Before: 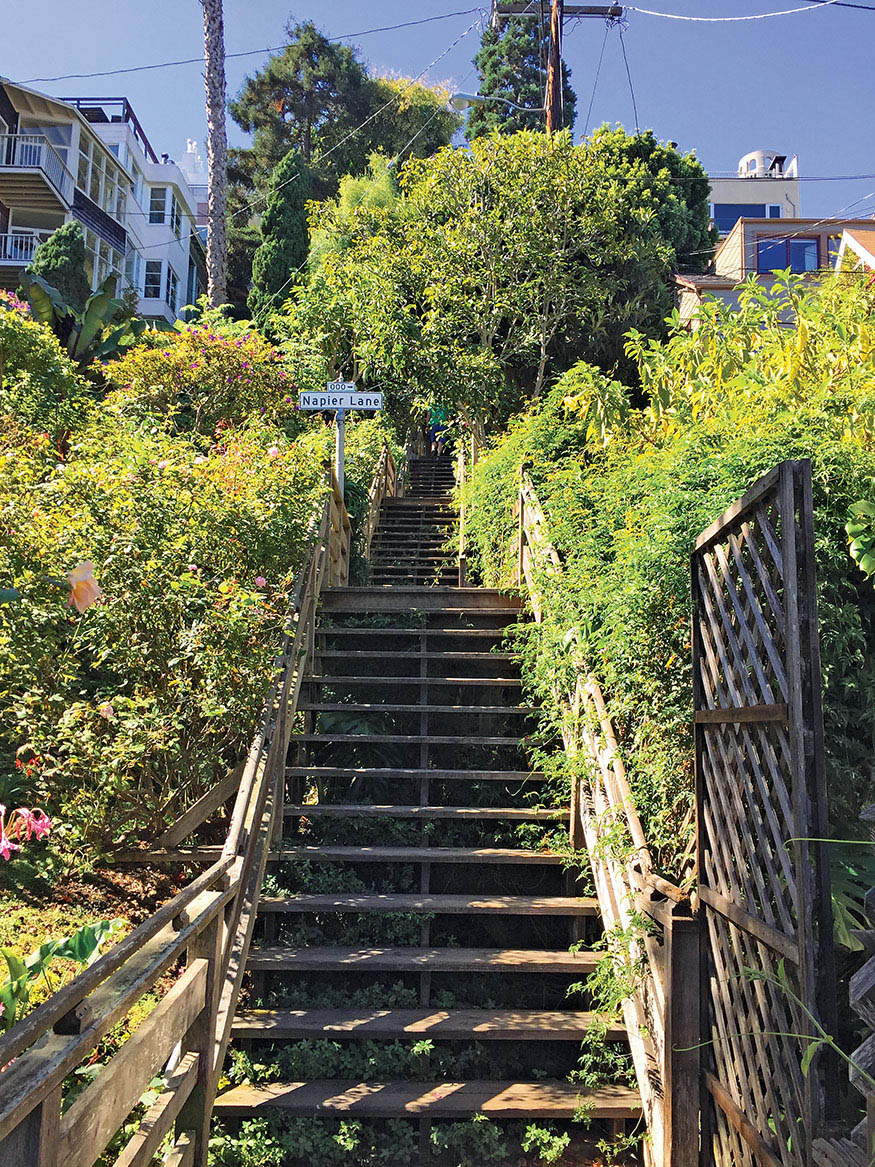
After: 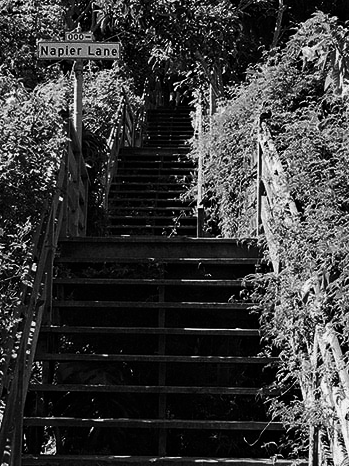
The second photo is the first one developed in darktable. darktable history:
contrast brightness saturation: contrast -0.03, brightness -0.59, saturation -1
color balance rgb: perceptual saturation grading › global saturation 34.05%, global vibrance 5.56%
crop: left 30%, top 30%, right 30%, bottom 30%
